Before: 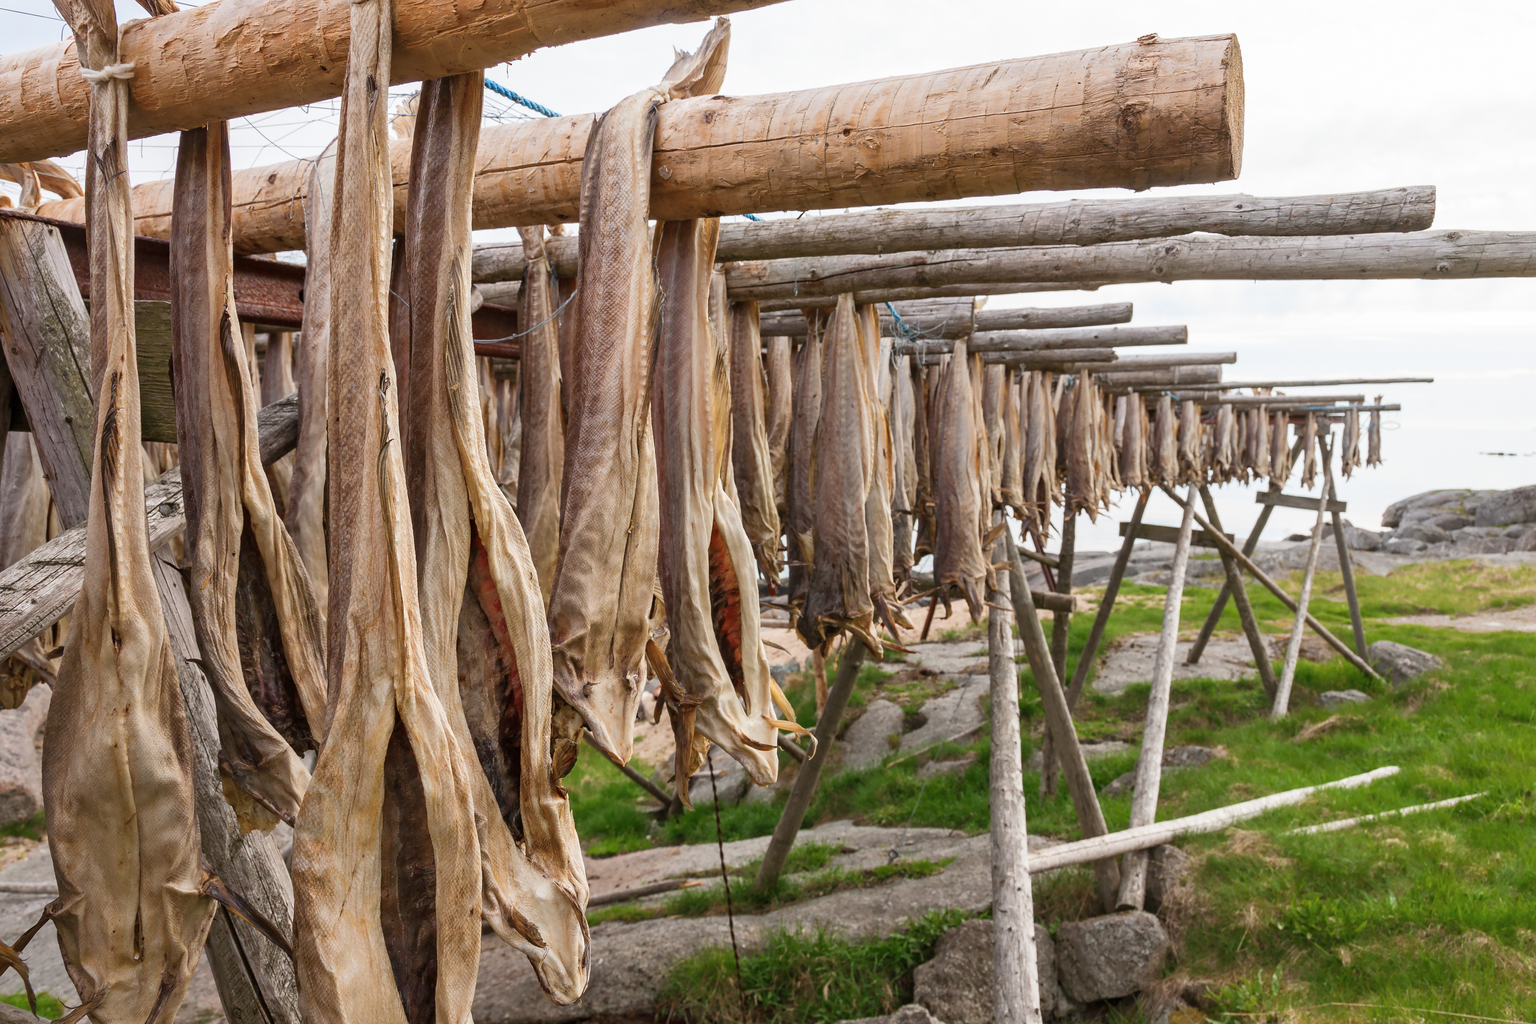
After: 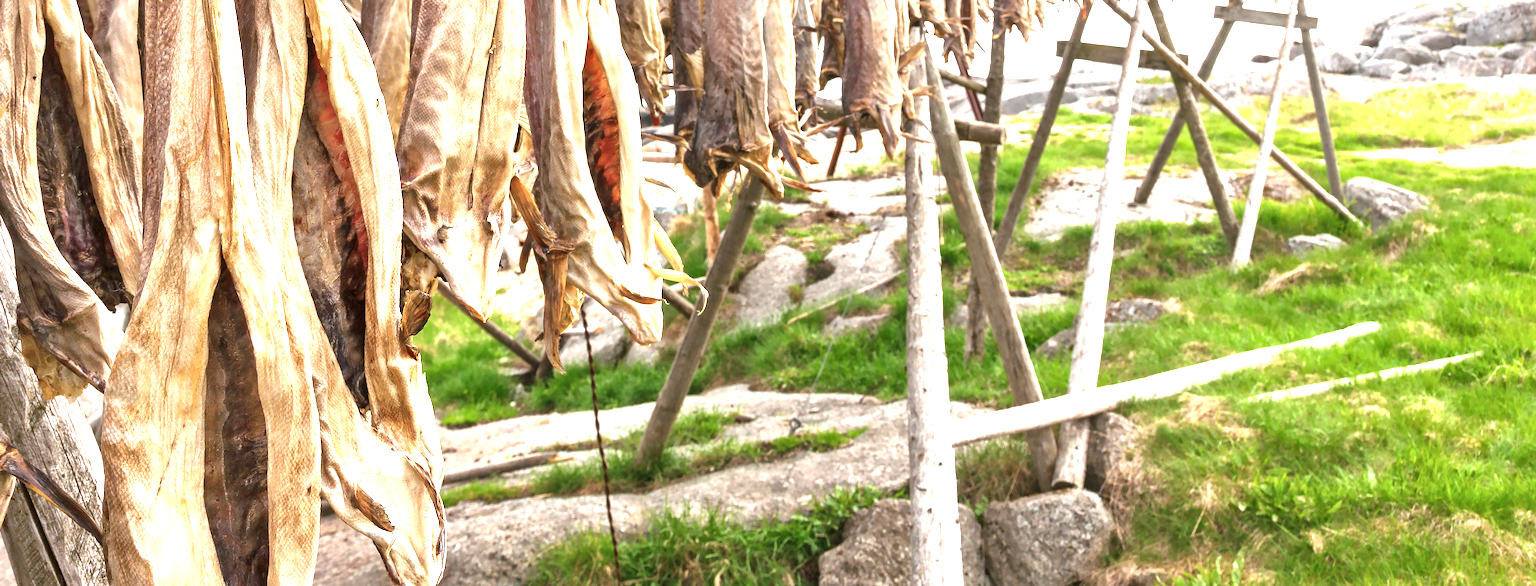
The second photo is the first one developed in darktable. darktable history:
crop and rotate: left 13.286%, top 47.594%, bottom 2.735%
local contrast: mode bilateral grid, contrast 20, coarseness 49, detail 129%, midtone range 0.2
exposure: black level correction 0, exposure 1 EV, compensate exposure bias true, compensate highlight preservation false
